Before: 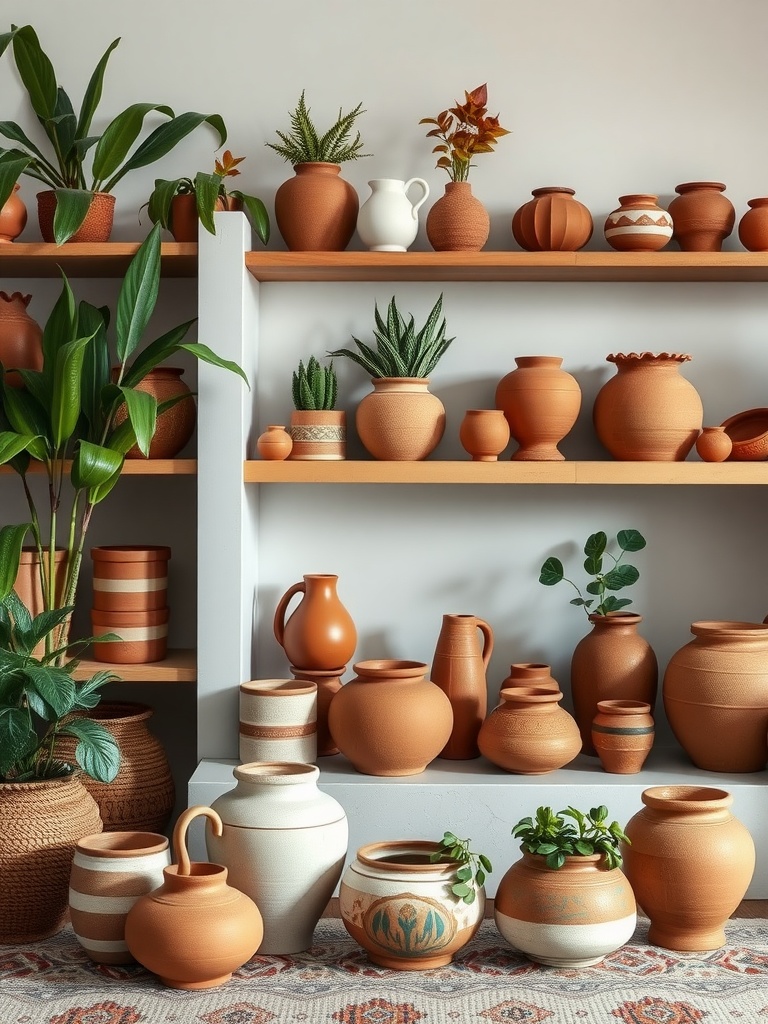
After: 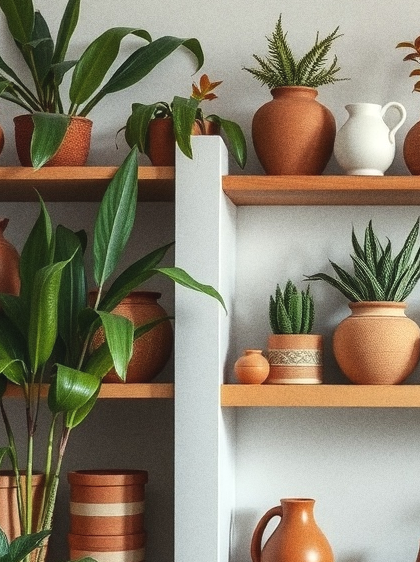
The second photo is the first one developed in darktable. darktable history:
exposure: black level correction -0.005, exposure 0.054 EV, compensate highlight preservation false
crop and rotate: left 3.047%, top 7.509%, right 42.236%, bottom 37.598%
grain: on, module defaults
